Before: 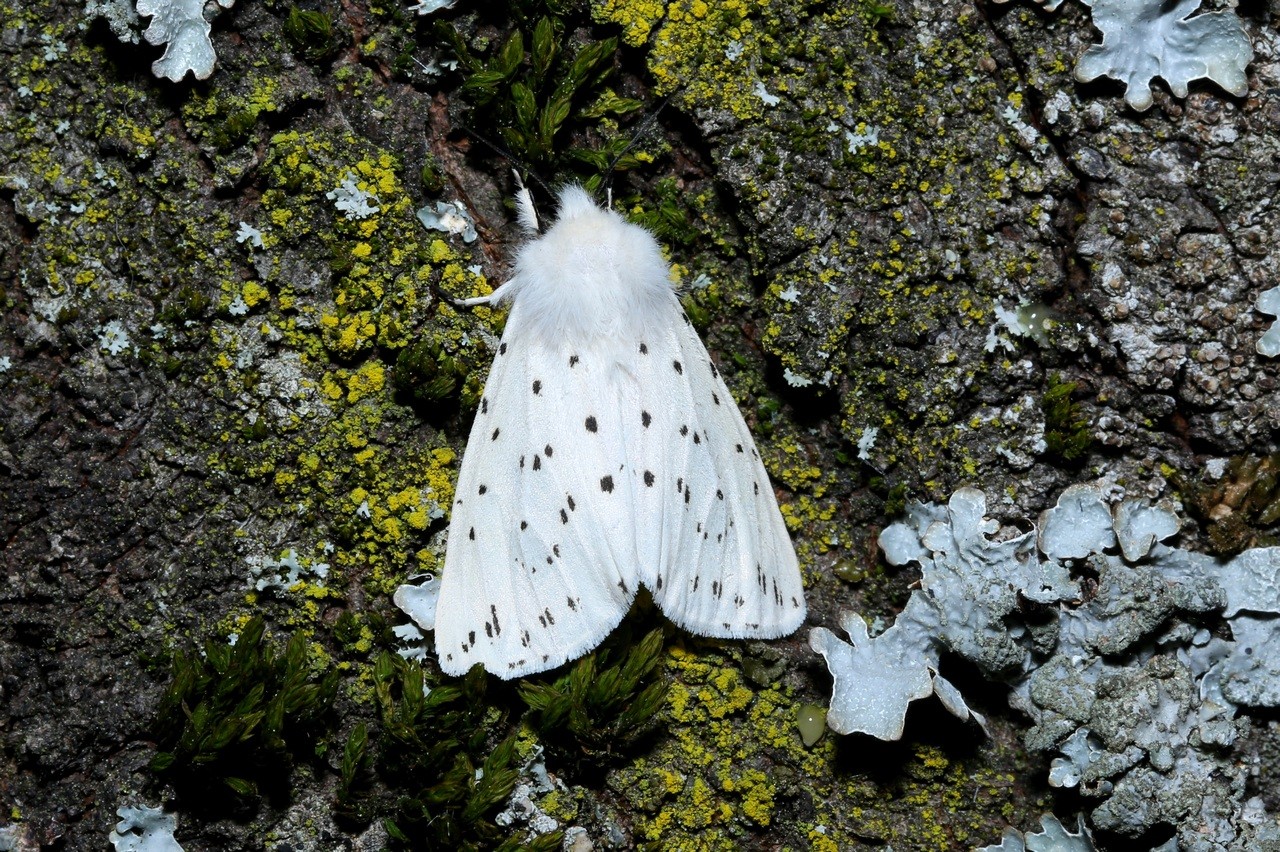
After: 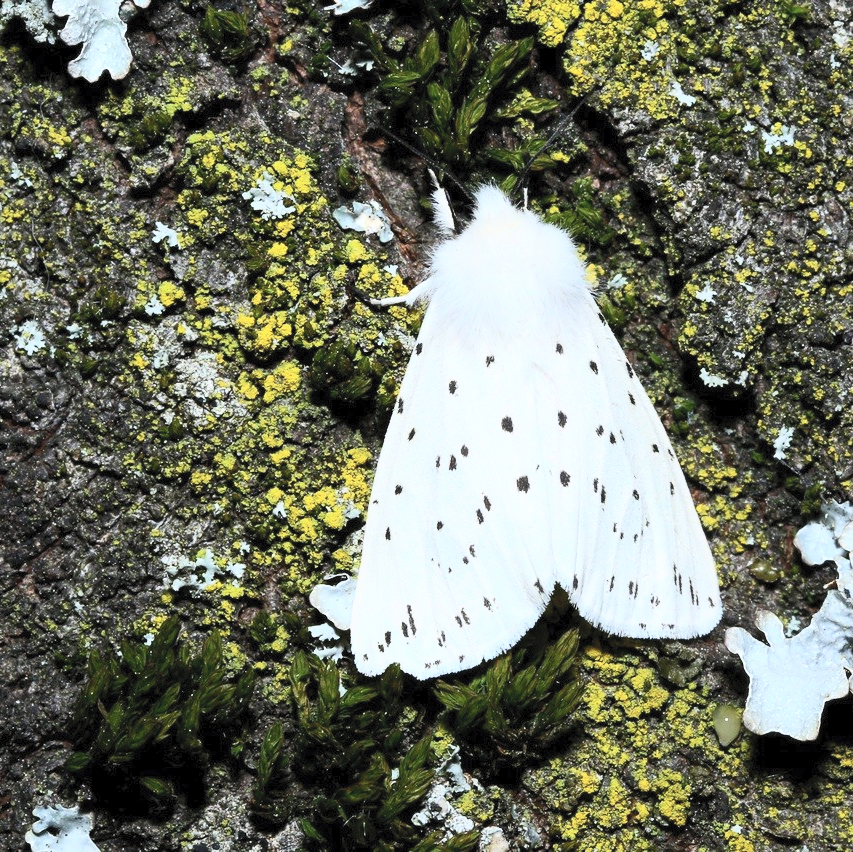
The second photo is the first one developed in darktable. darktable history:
crop and rotate: left 6.617%, right 26.717%
contrast brightness saturation: contrast 0.39, brightness 0.53
